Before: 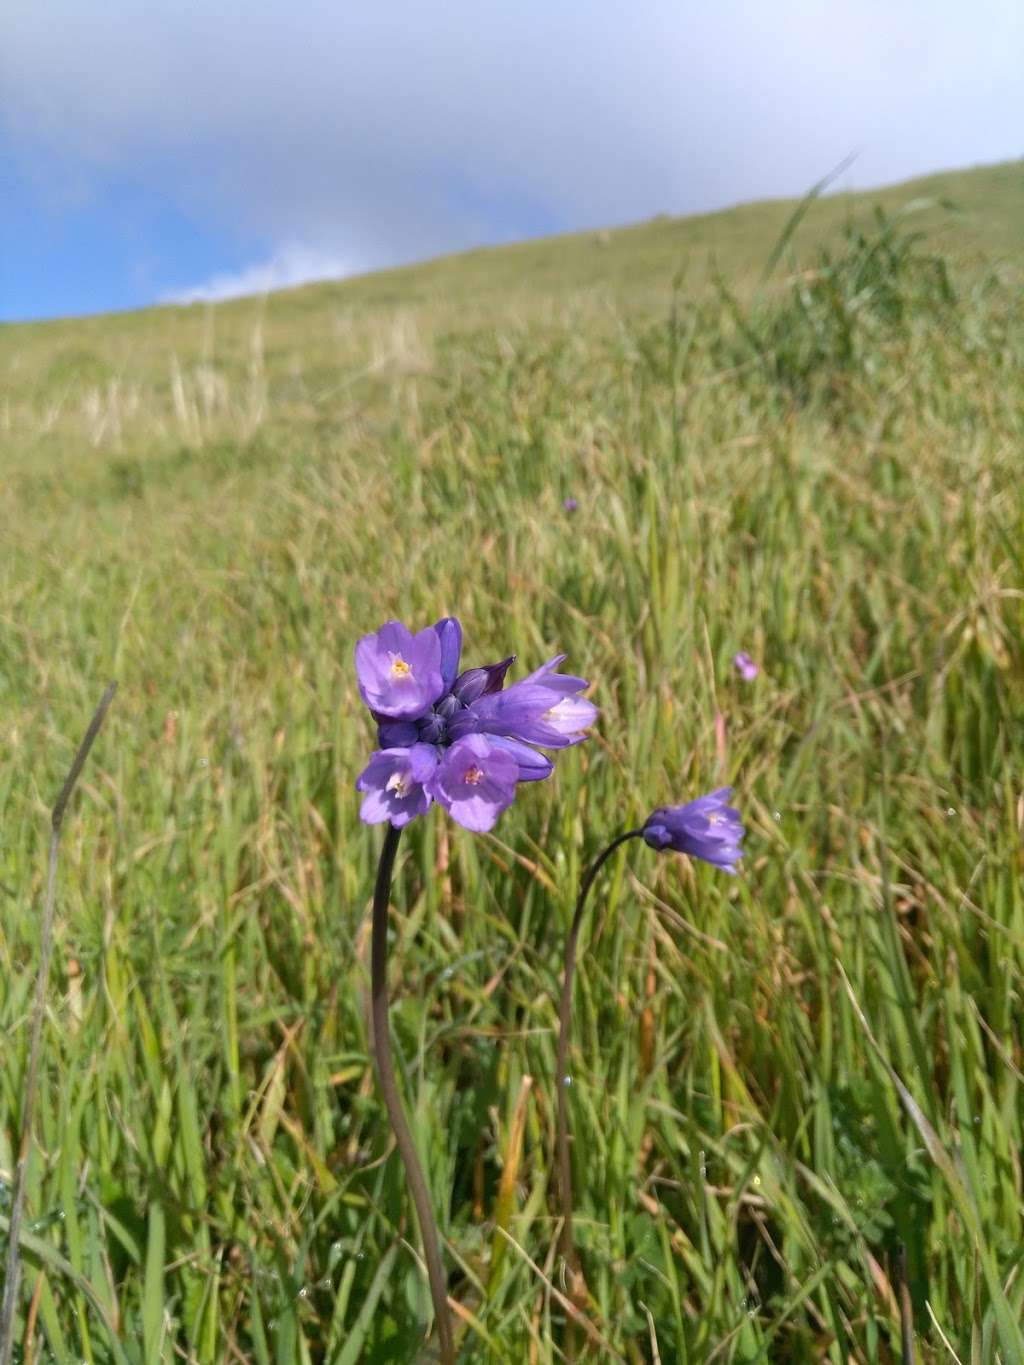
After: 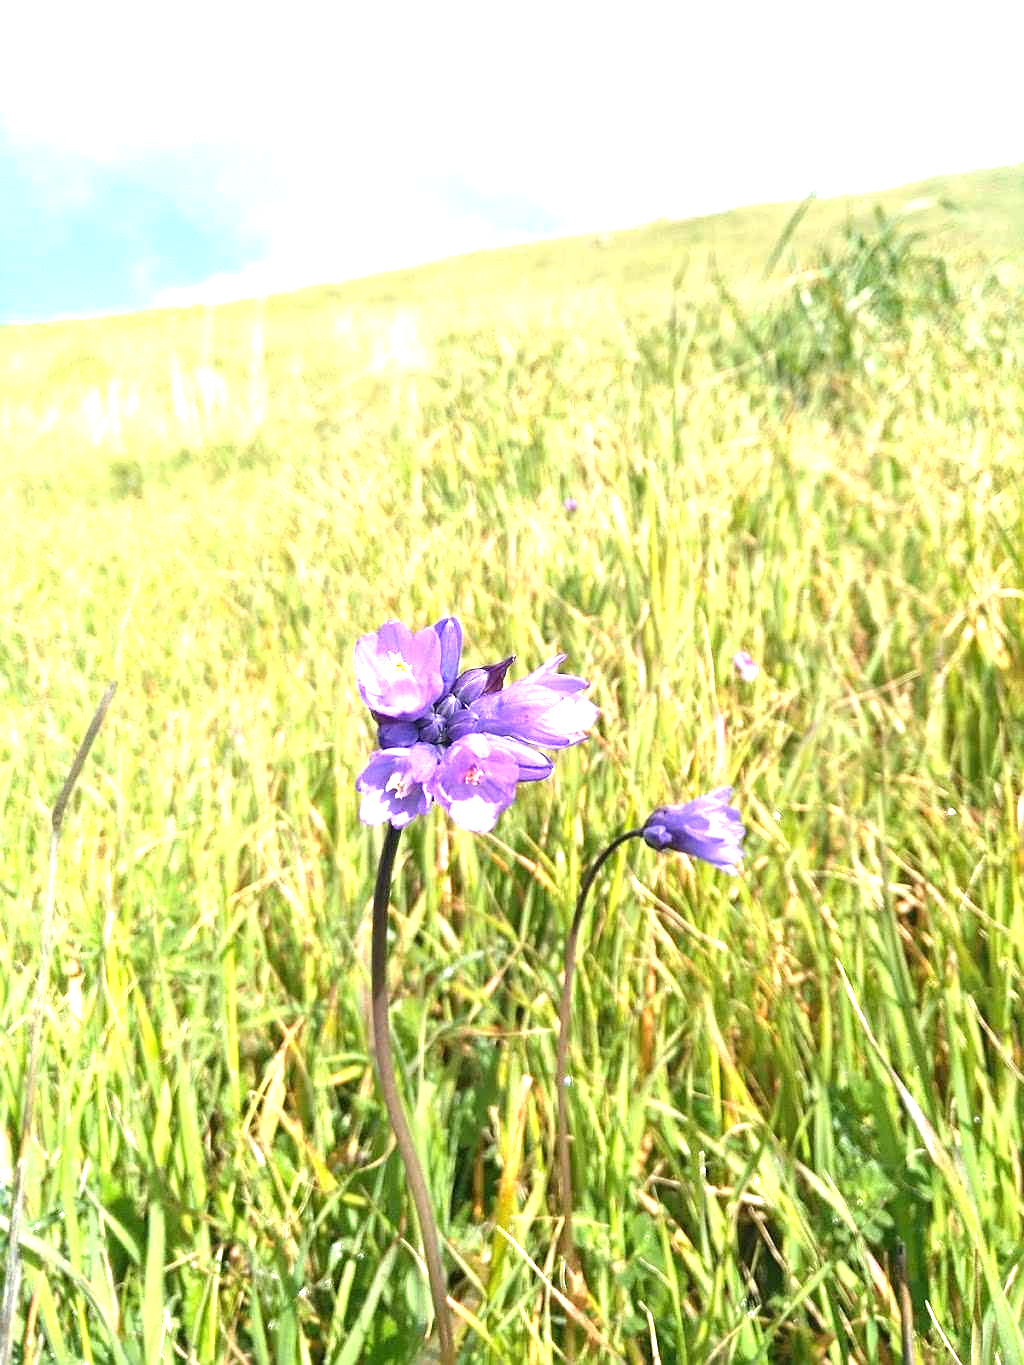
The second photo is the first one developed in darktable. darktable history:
sharpen: on, module defaults
exposure: black level correction 0, exposure 1.743 EV, compensate highlight preservation false
tone equalizer: edges refinement/feathering 500, mask exposure compensation -1.57 EV, preserve details no
